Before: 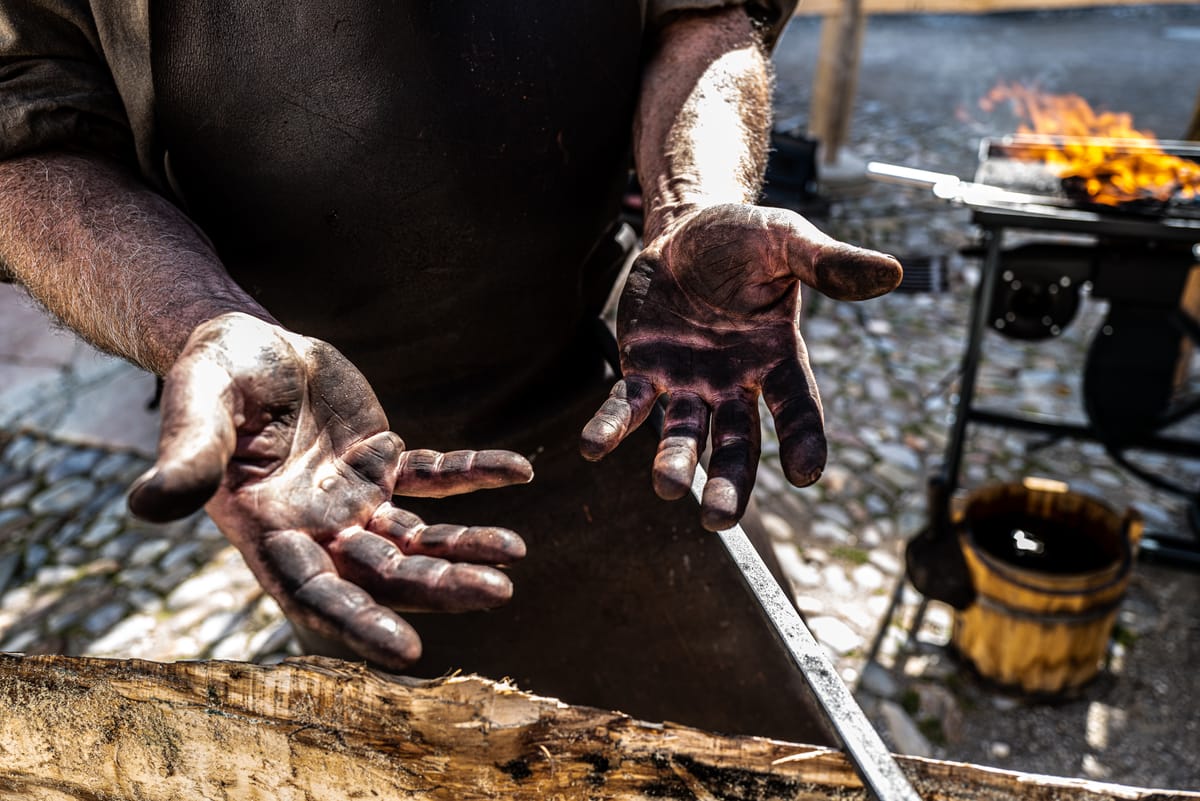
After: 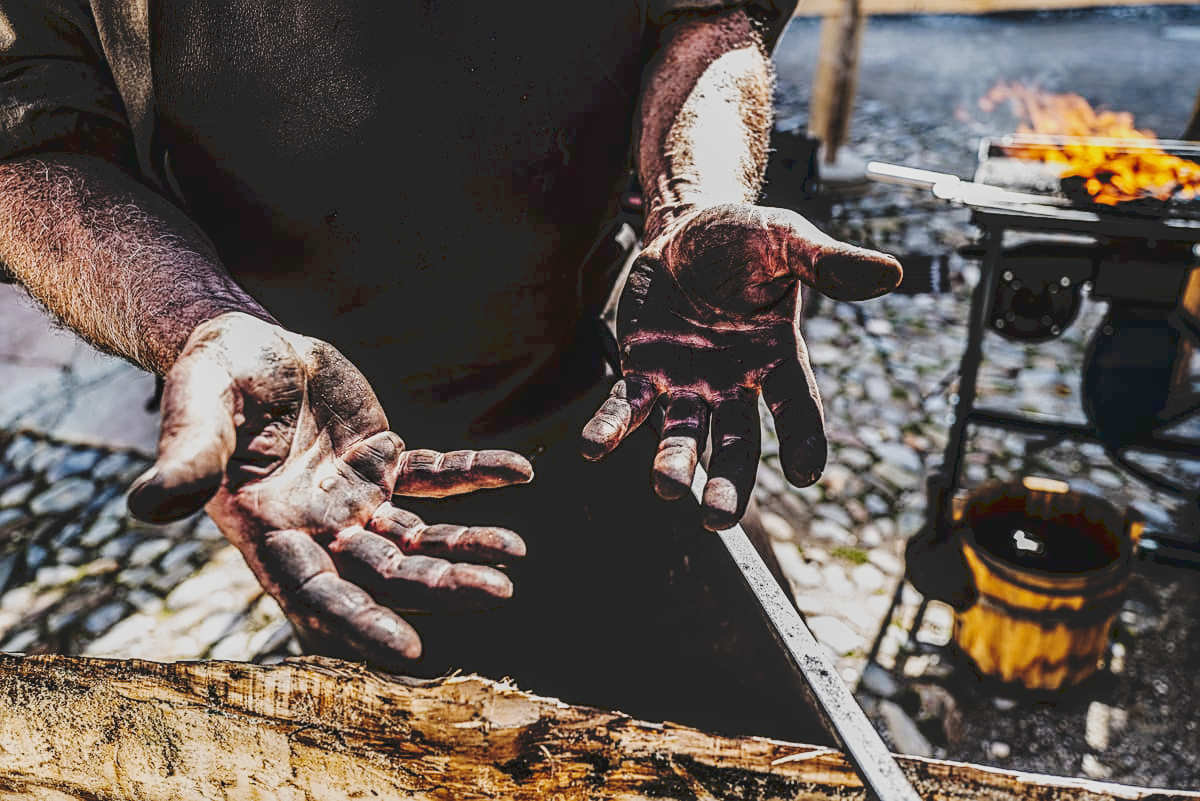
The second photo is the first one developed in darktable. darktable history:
sharpen: on, module defaults
filmic rgb: black relative exposure -7.65 EV, white relative exposure 4.56 EV, hardness 3.61
tone curve: curves: ch0 [(0, 0) (0.003, 0.14) (0.011, 0.141) (0.025, 0.141) (0.044, 0.142) (0.069, 0.146) (0.1, 0.151) (0.136, 0.16) (0.177, 0.182) (0.224, 0.214) (0.277, 0.272) (0.335, 0.35) (0.399, 0.453) (0.468, 0.548) (0.543, 0.634) (0.623, 0.715) (0.709, 0.778) (0.801, 0.848) (0.898, 0.902) (1, 1)], preserve colors none
local contrast: on, module defaults
